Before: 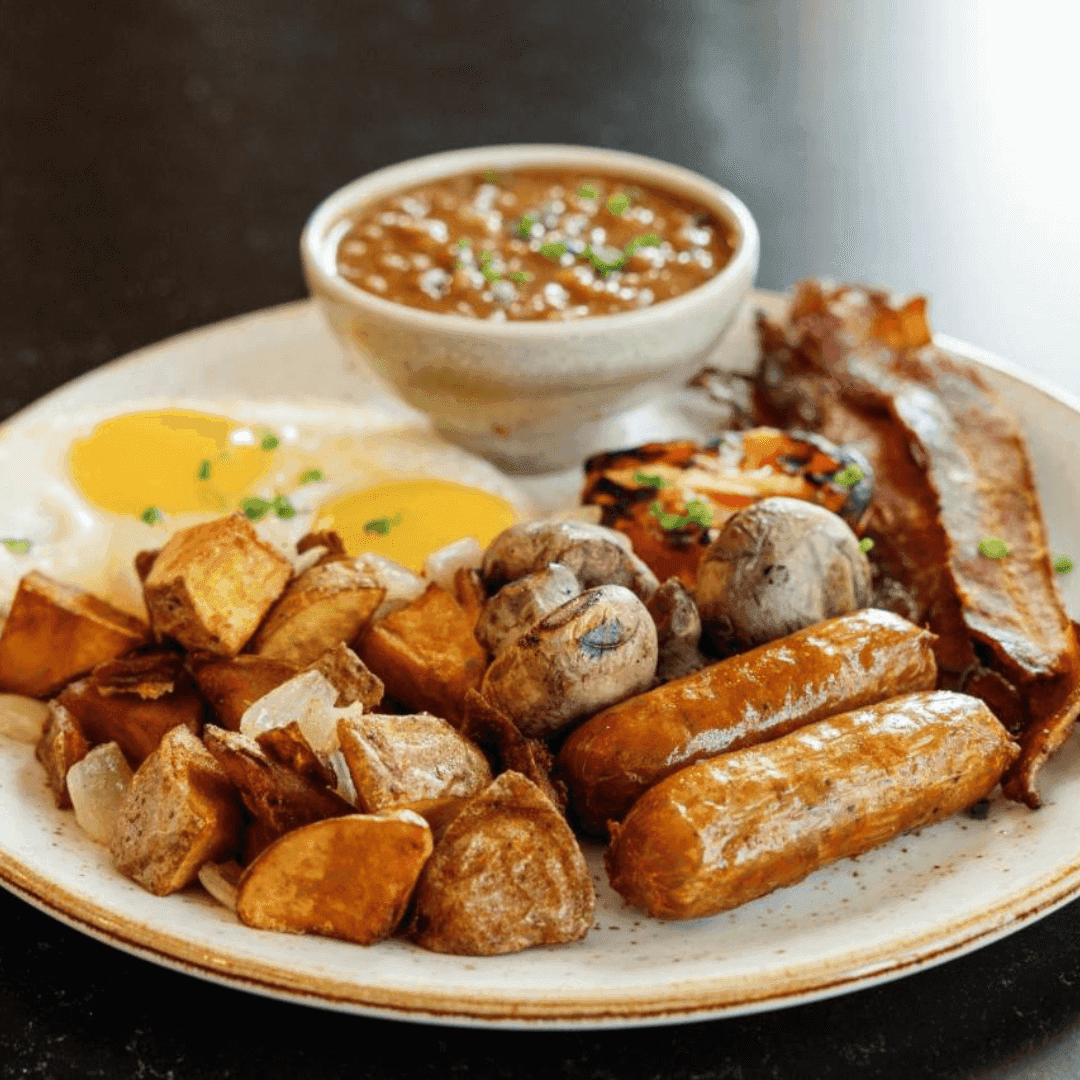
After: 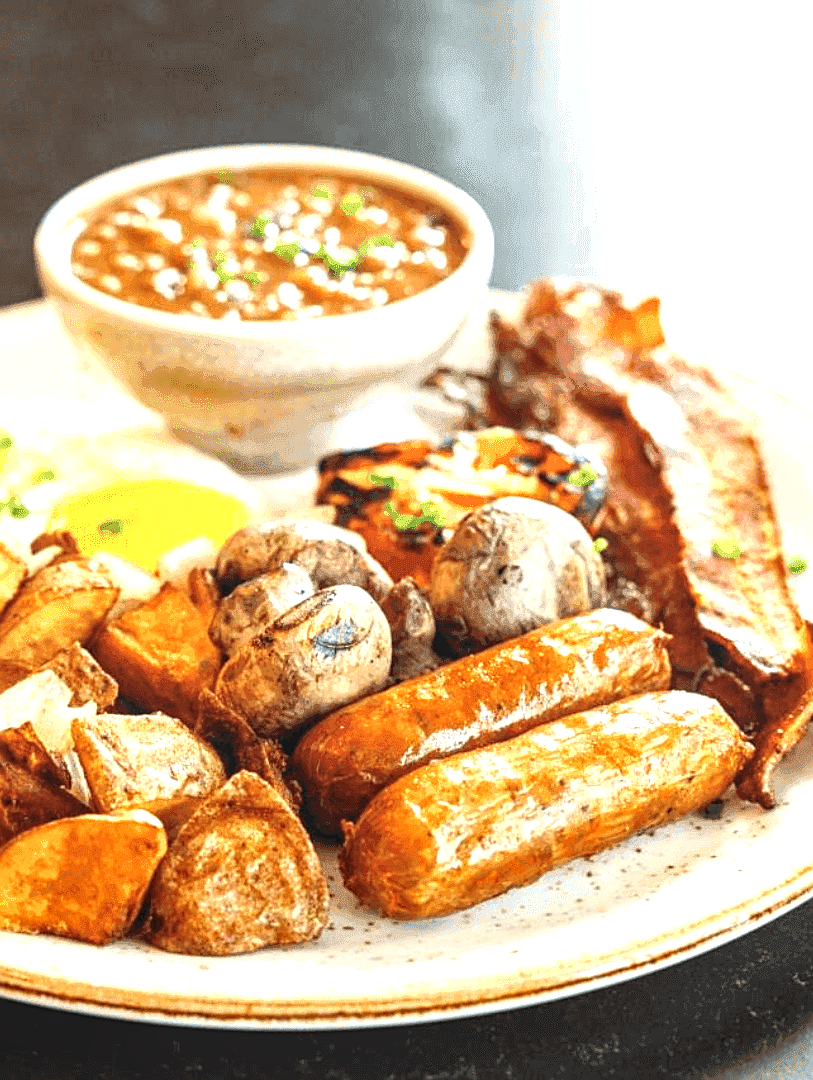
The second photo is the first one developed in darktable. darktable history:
crop and rotate: left 24.67%
exposure: black level correction 0, exposure 1.276 EV, compensate highlight preservation false
local contrast: detail 110%
sharpen: on, module defaults
